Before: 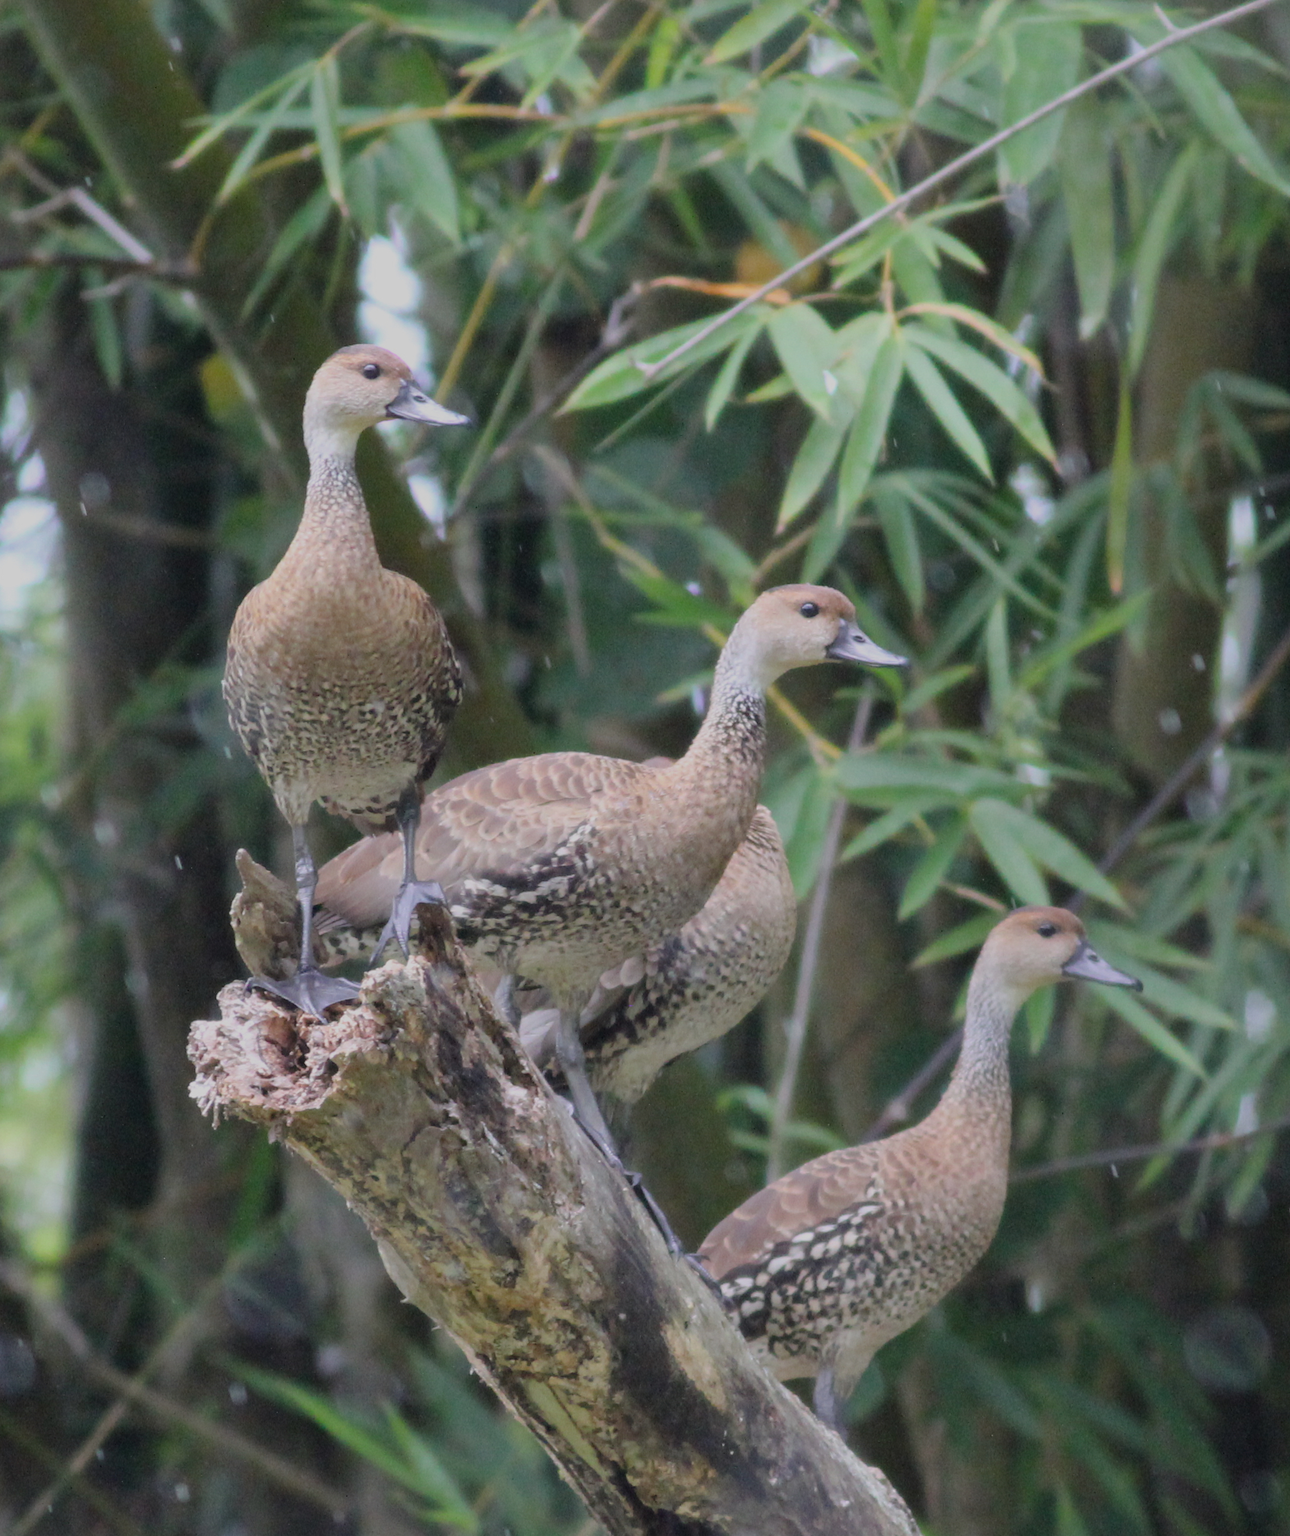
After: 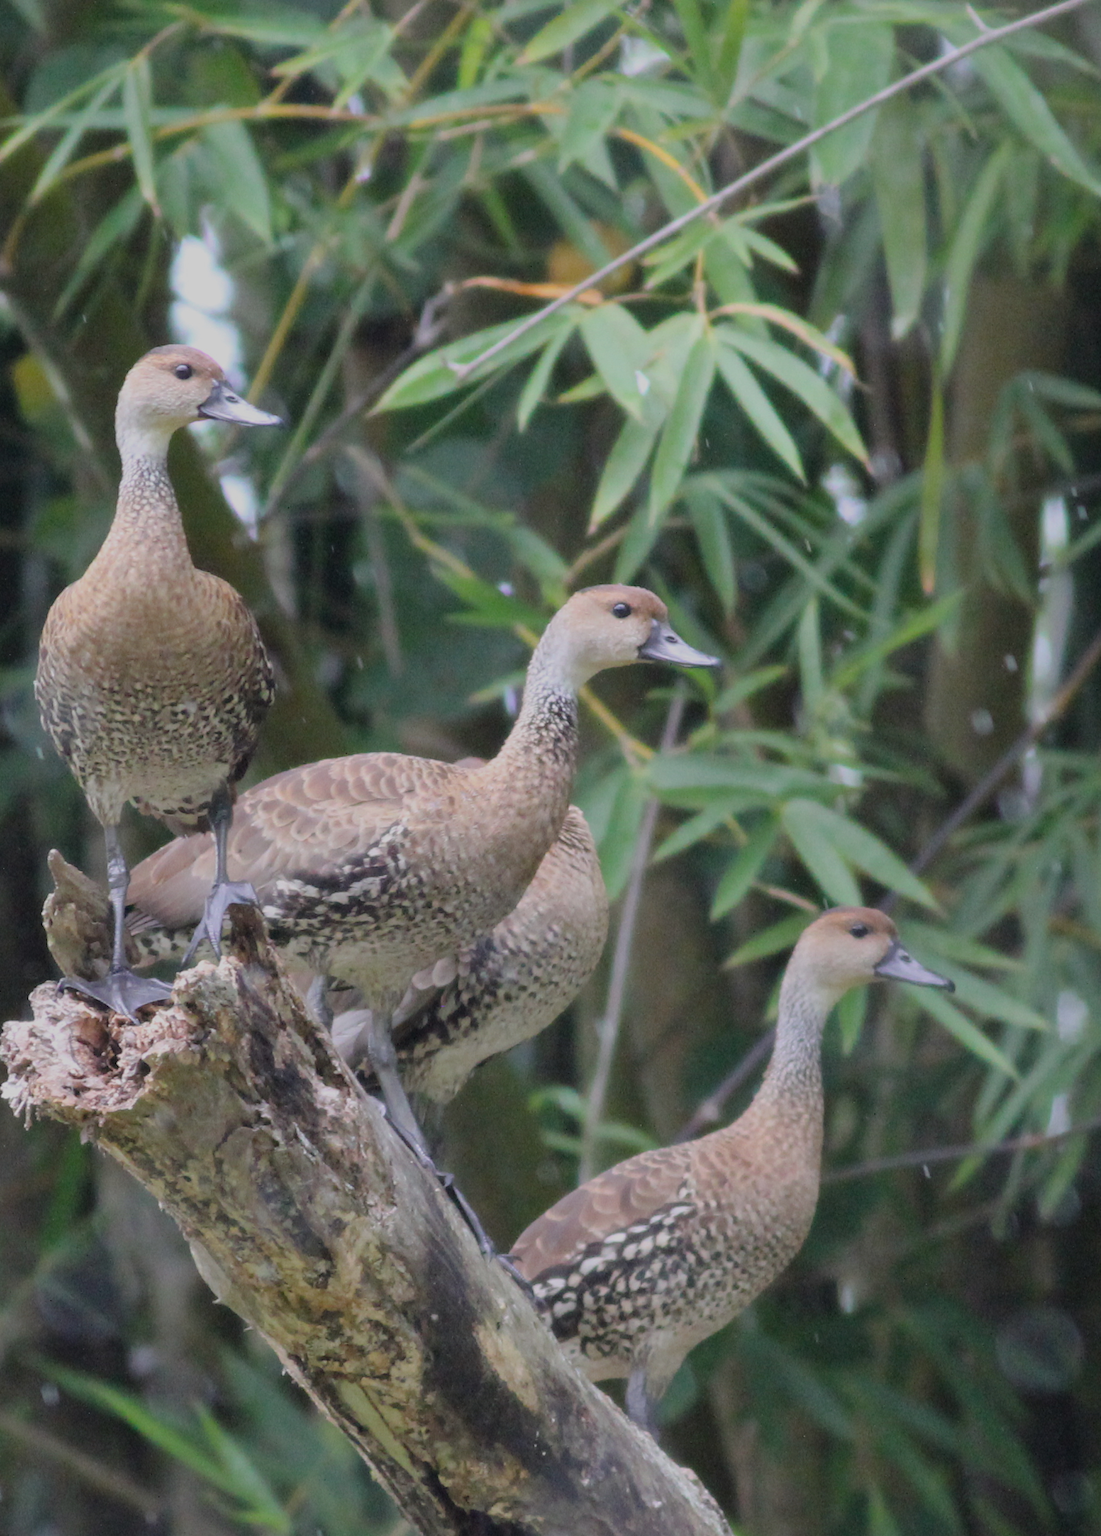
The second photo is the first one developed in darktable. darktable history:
crop and rotate: left 14.584%
